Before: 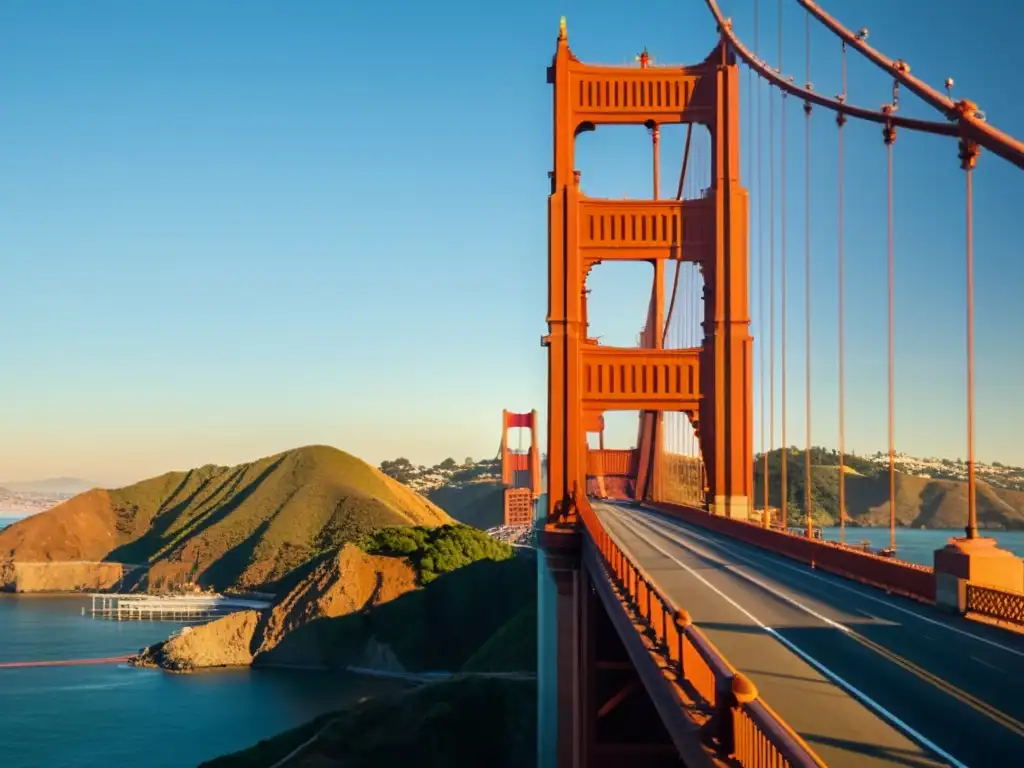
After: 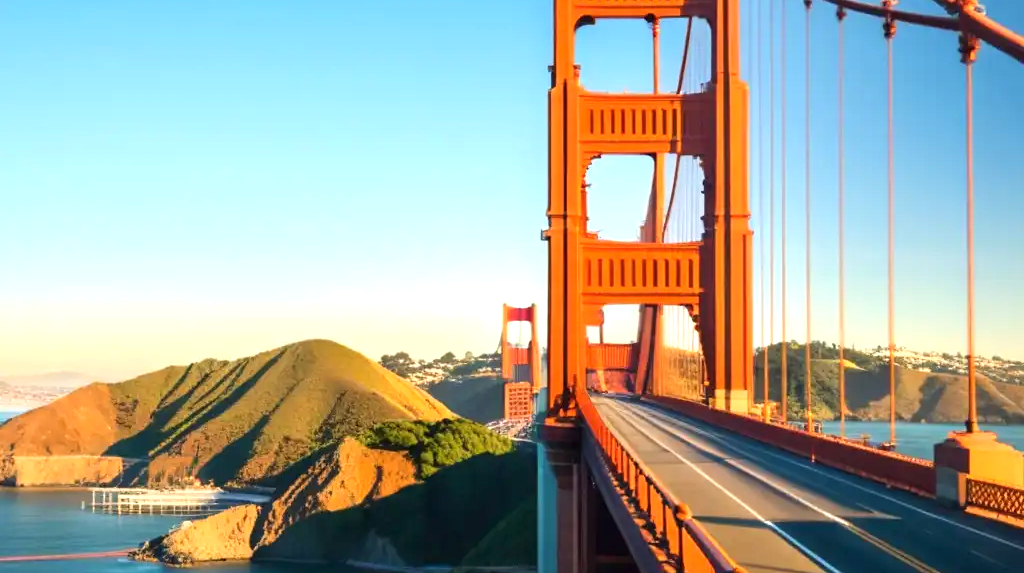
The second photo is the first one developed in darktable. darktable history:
base curve: curves: ch0 [(0, 0) (0.472, 0.508) (1, 1)]
crop: top 13.917%, bottom 11.472%
exposure: black level correction 0, exposure 0.682 EV, compensate highlight preservation false
